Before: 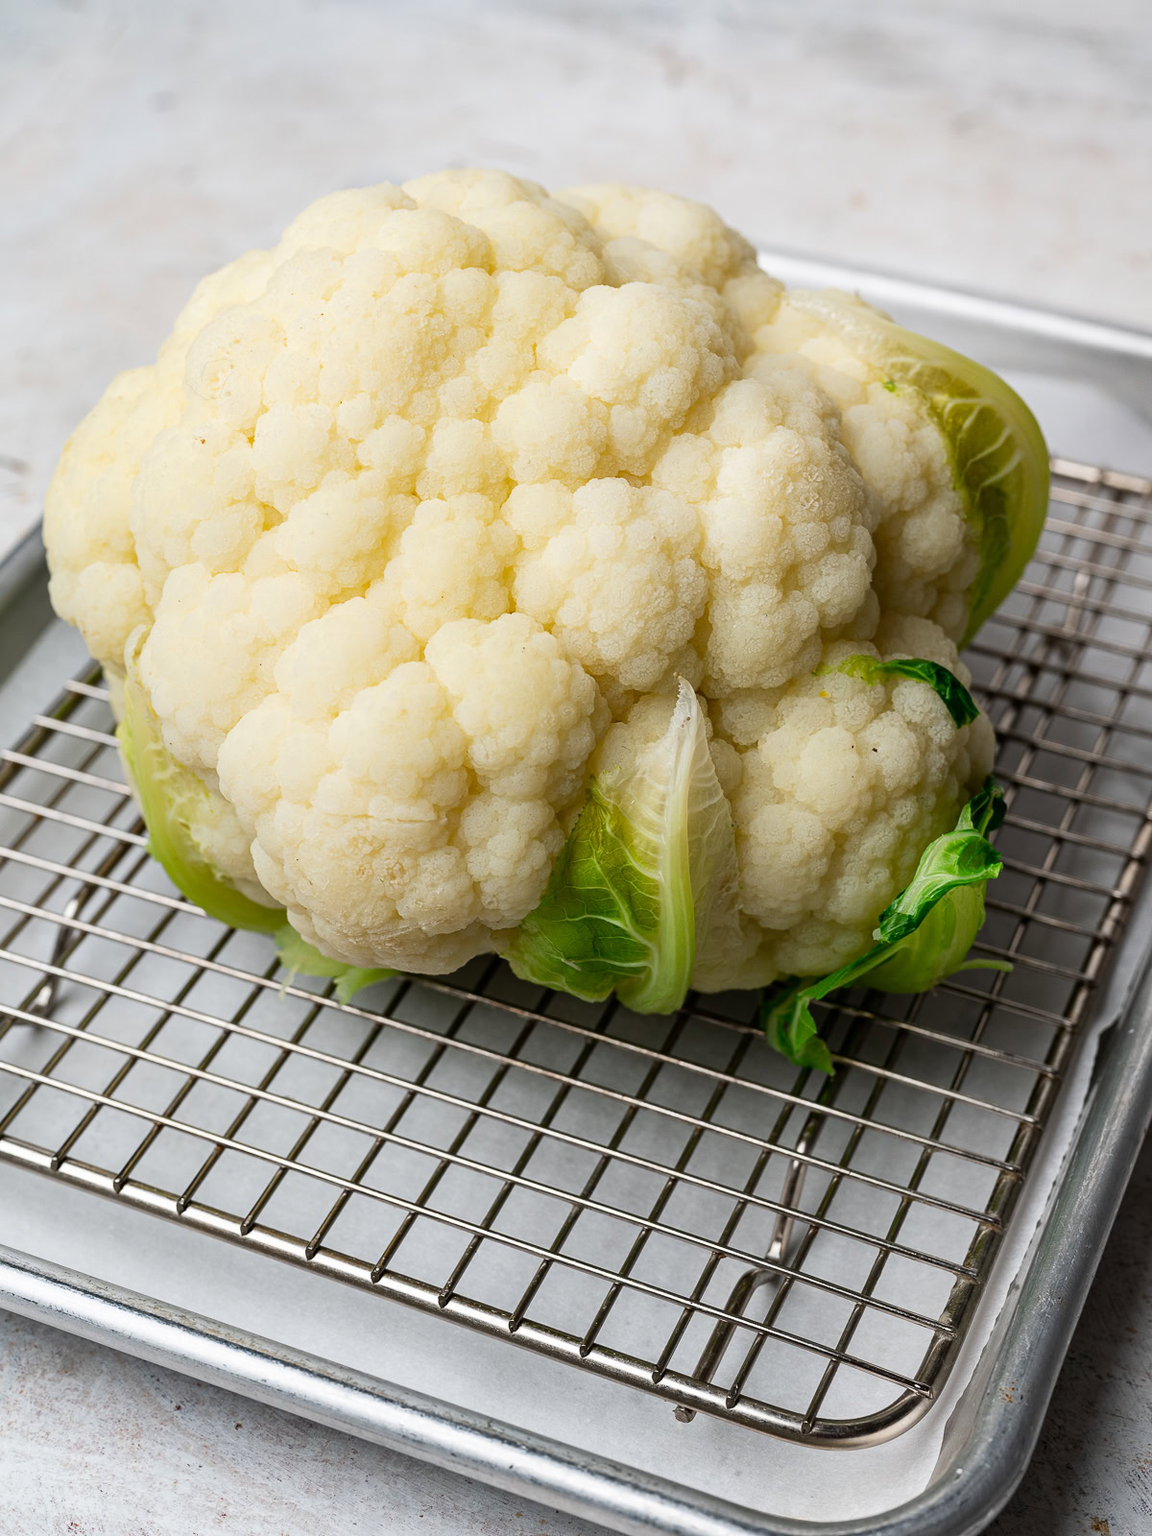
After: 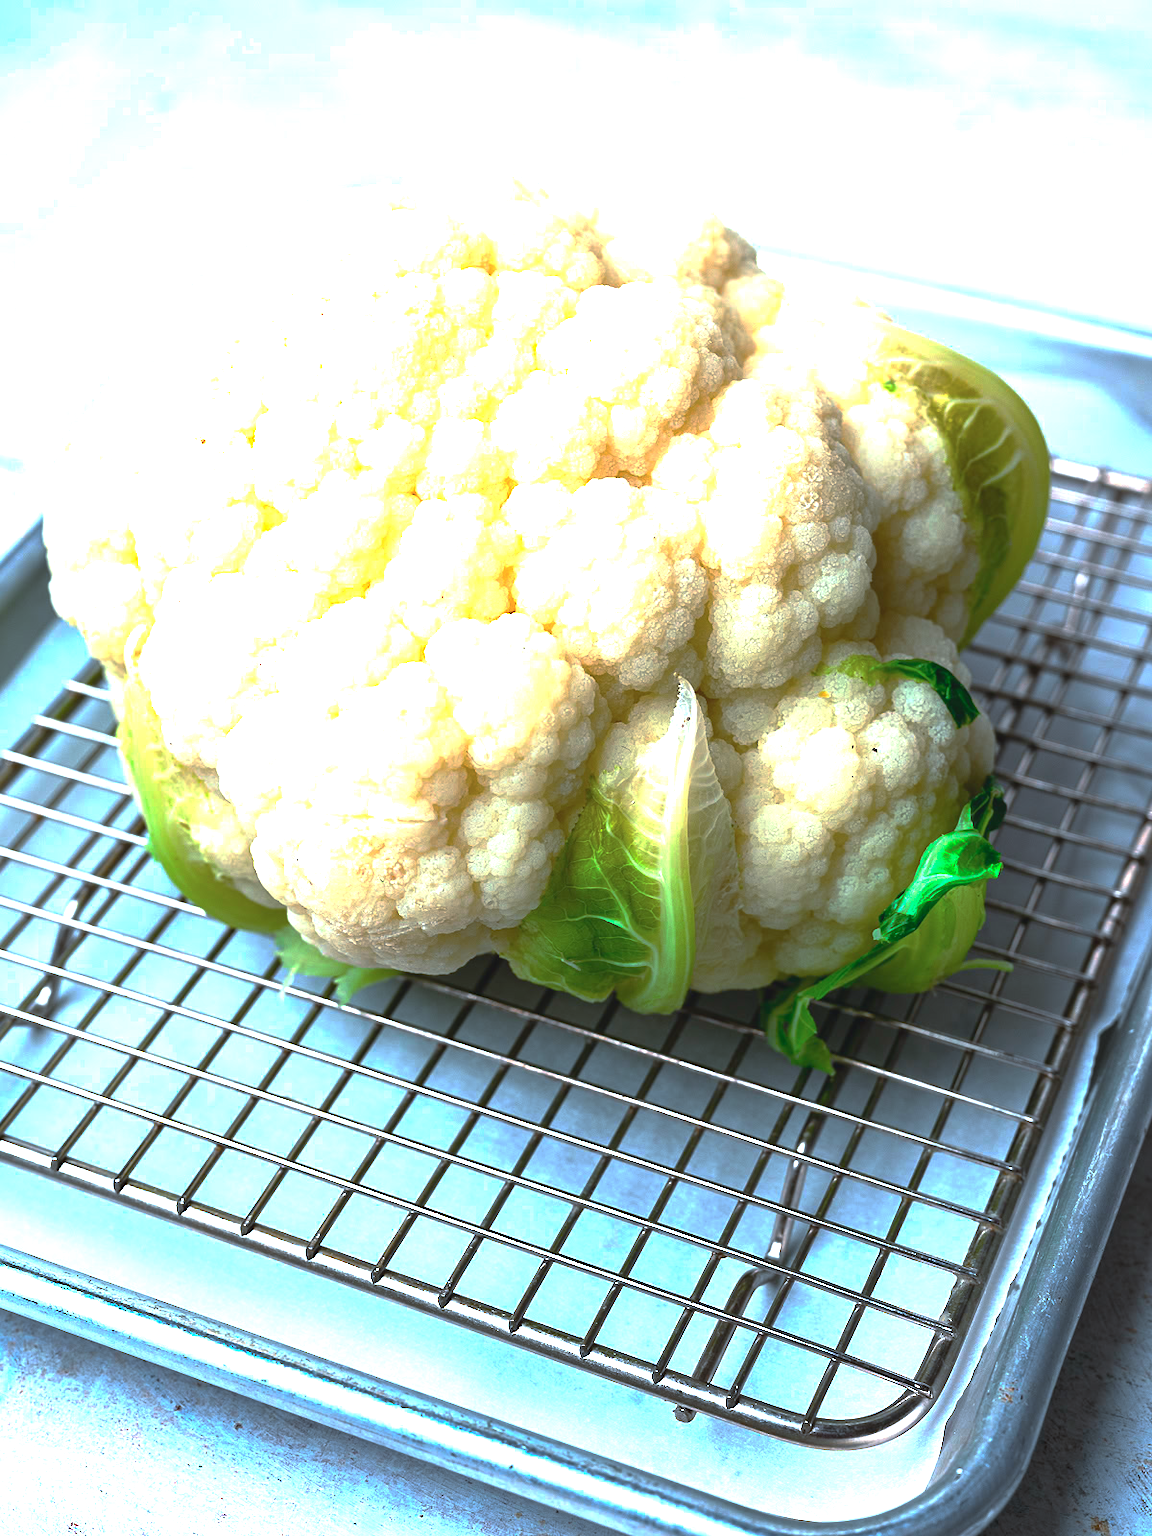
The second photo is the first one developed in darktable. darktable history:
color balance rgb: highlights gain › luminance 16.677%, highlights gain › chroma 2.935%, highlights gain › hue 258.99°, global offset › luminance 0.715%, perceptual saturation grading › global saturation 19.882%, contrast -10.298%
base curve: curves: ch0 [(0, 0) (0.841, 0.609) (1, 1)], preserve colors none
exposure: black level correction 0, exposure 1.2 EV, compensate highlight preservation false
color correction: highlights a* -9.32, highlights b* -22.54
